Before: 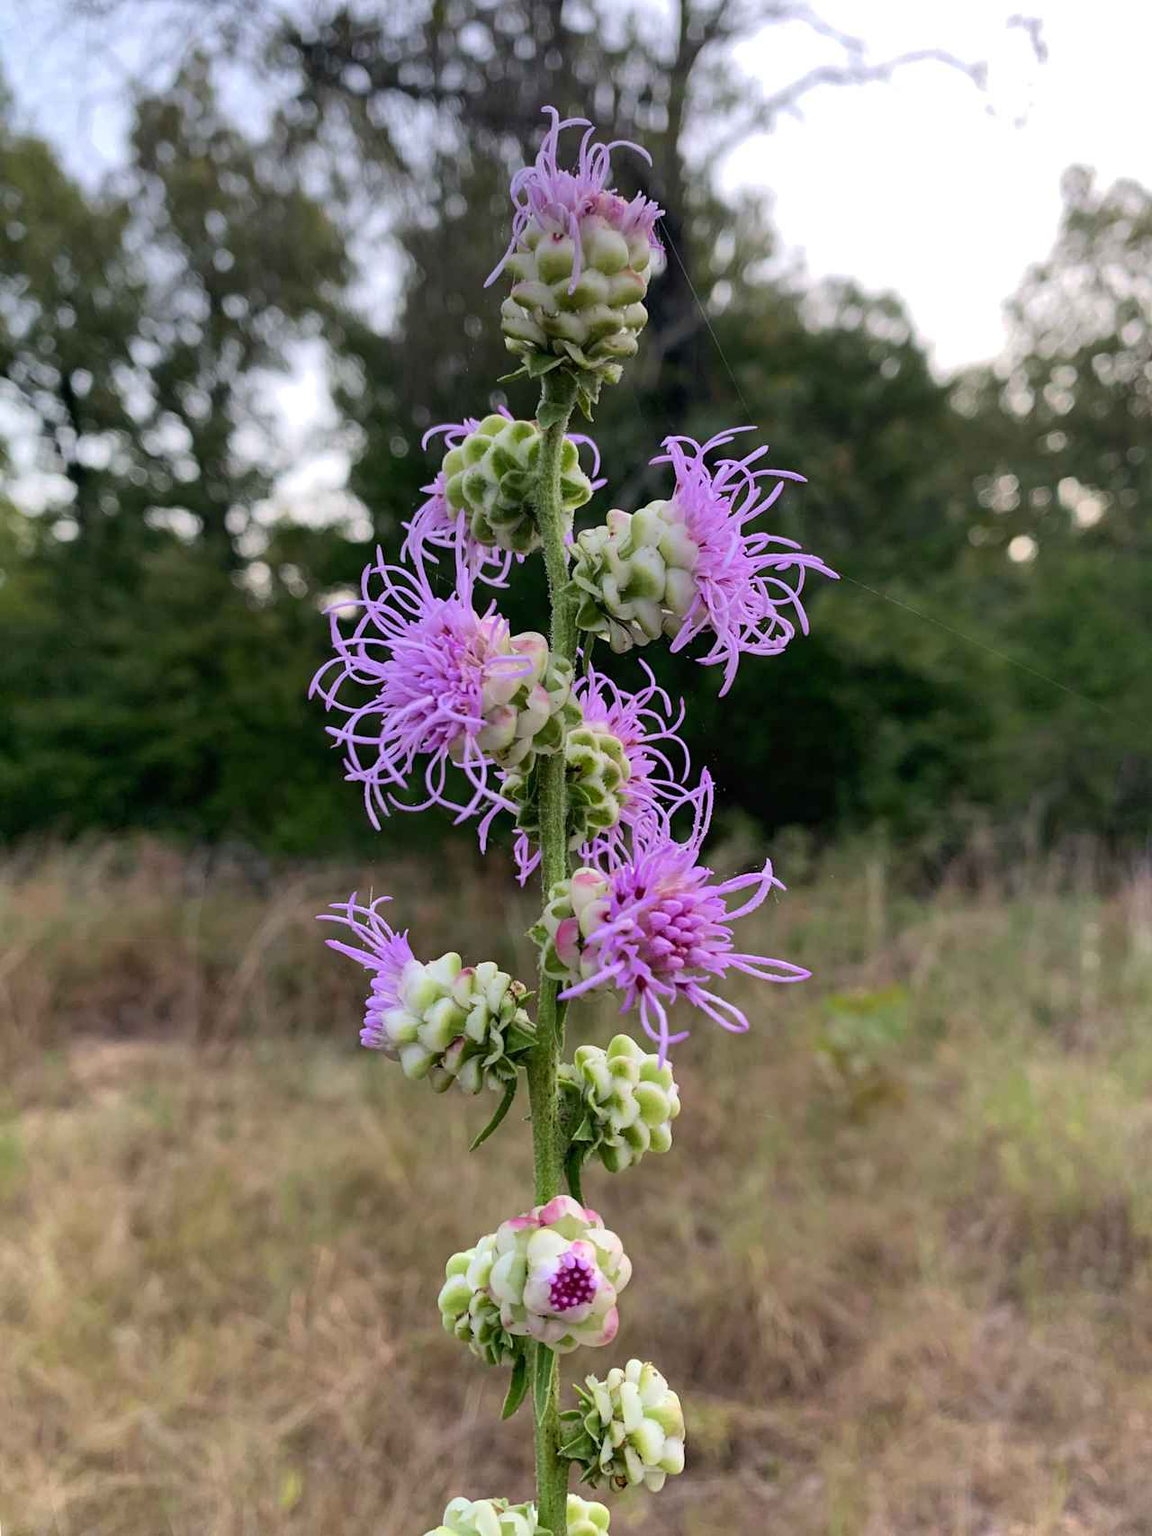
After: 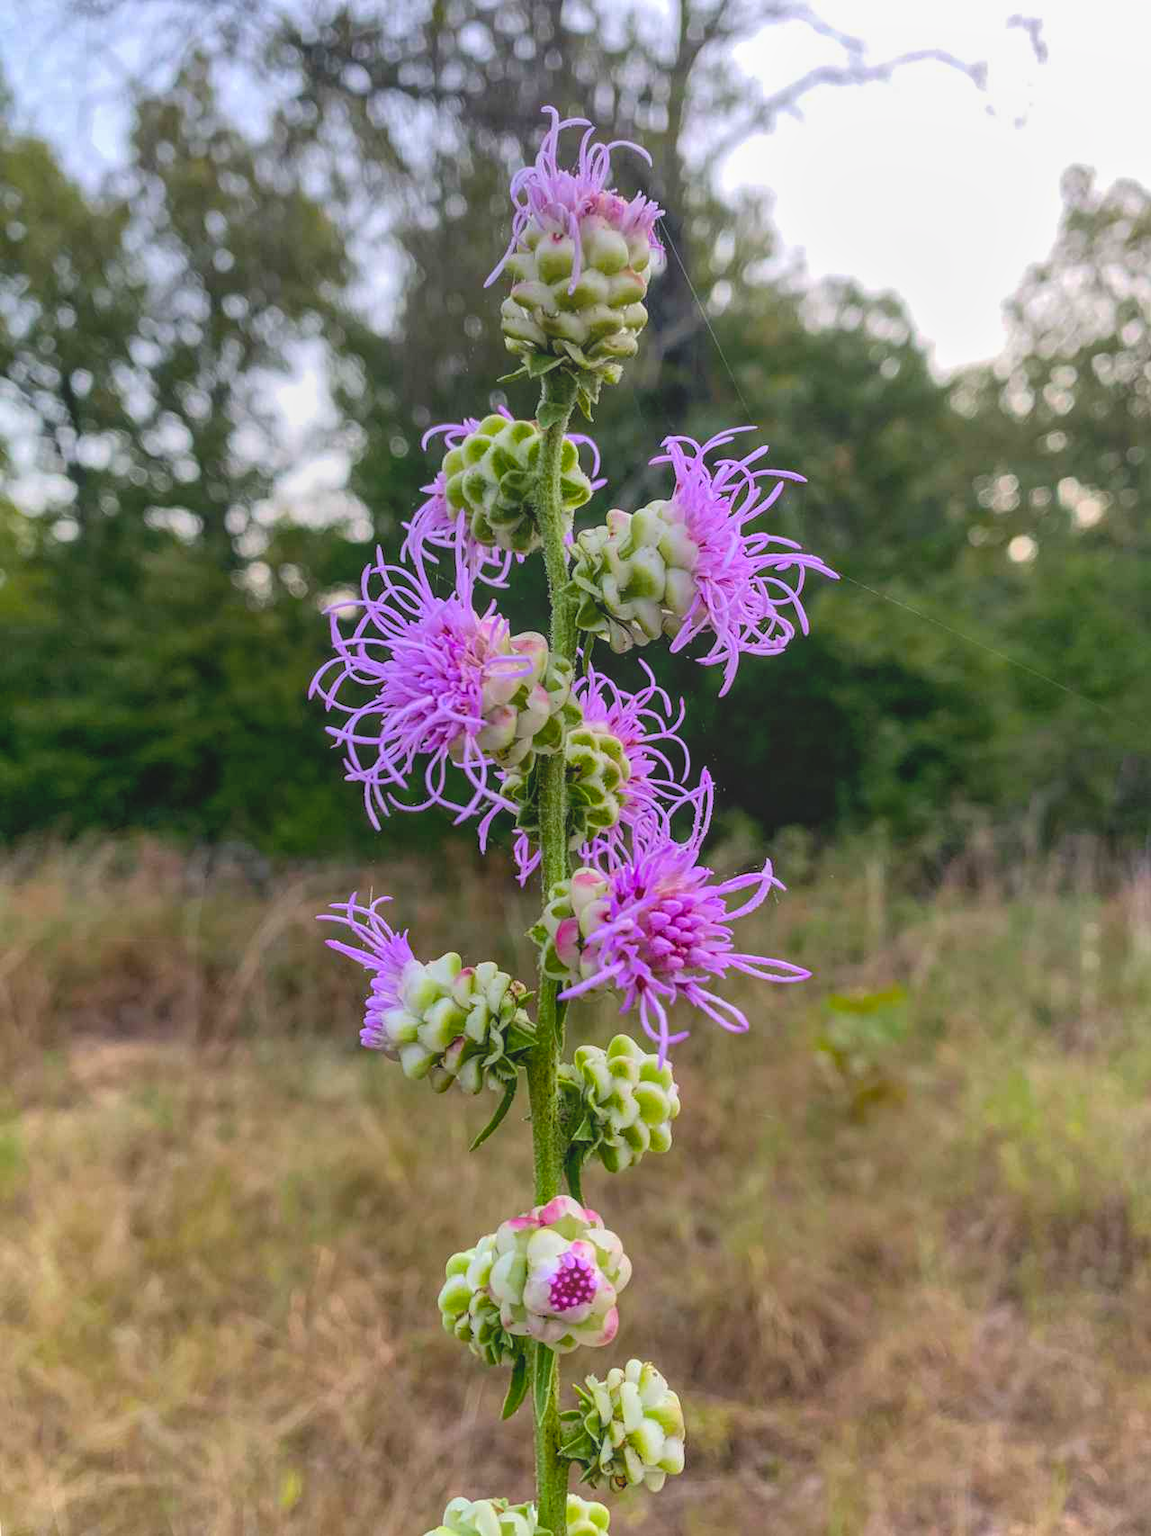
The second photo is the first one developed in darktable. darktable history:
color balance rgb: perceptual saturation grading › global saturation 30%, global vibrance 10%
local contrast: highlights 73%, shadows 15%, midtone range 0.197
